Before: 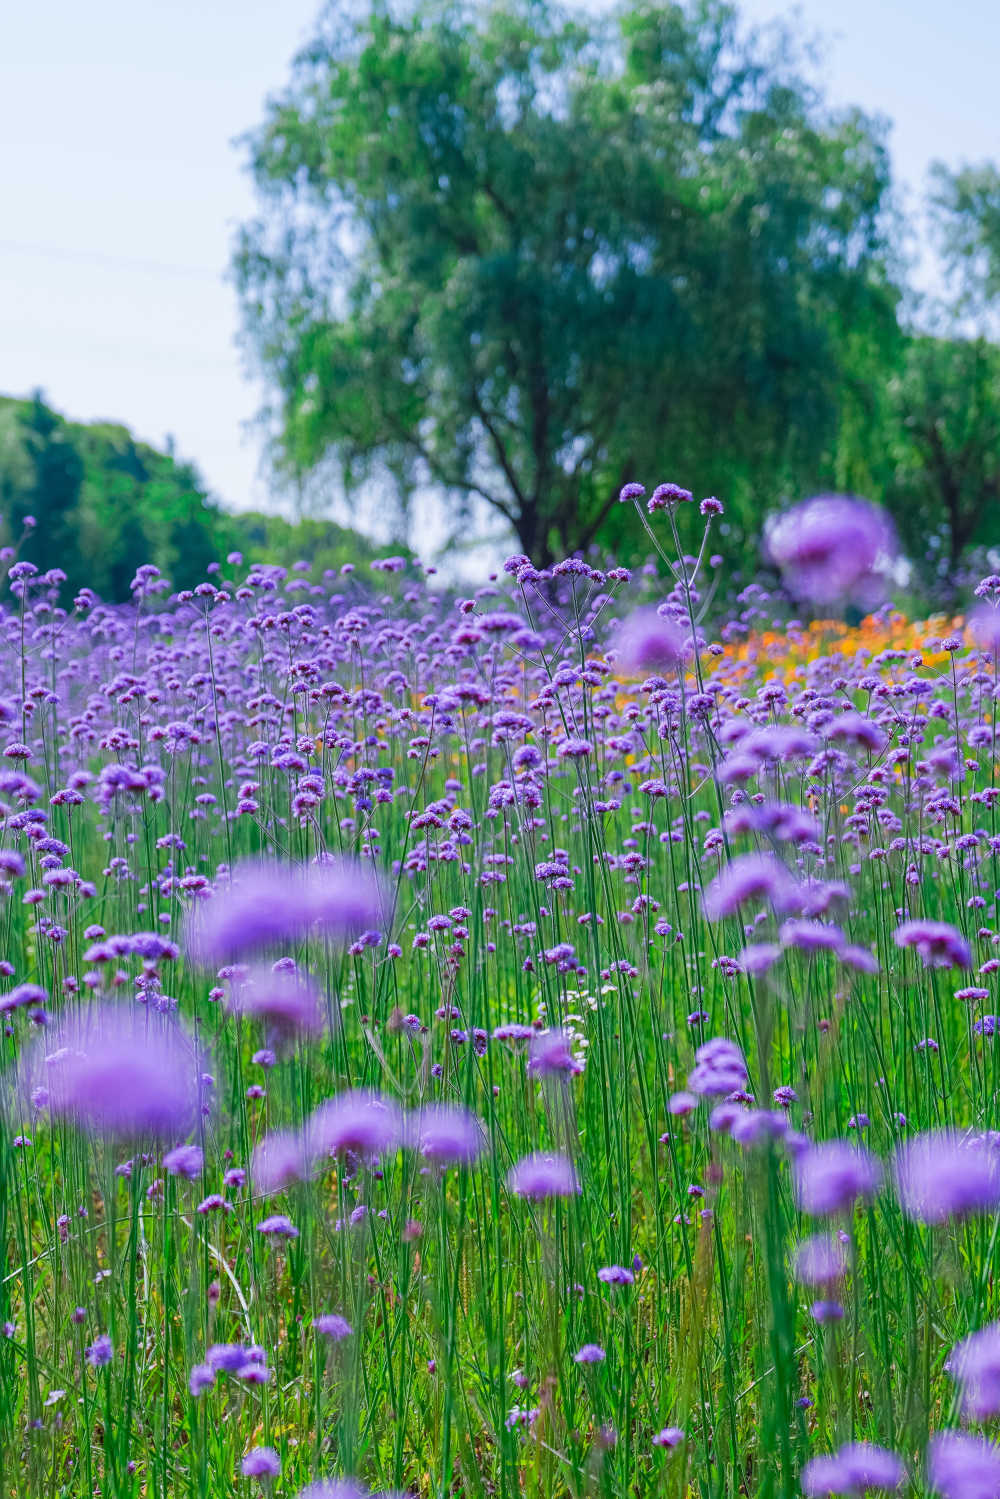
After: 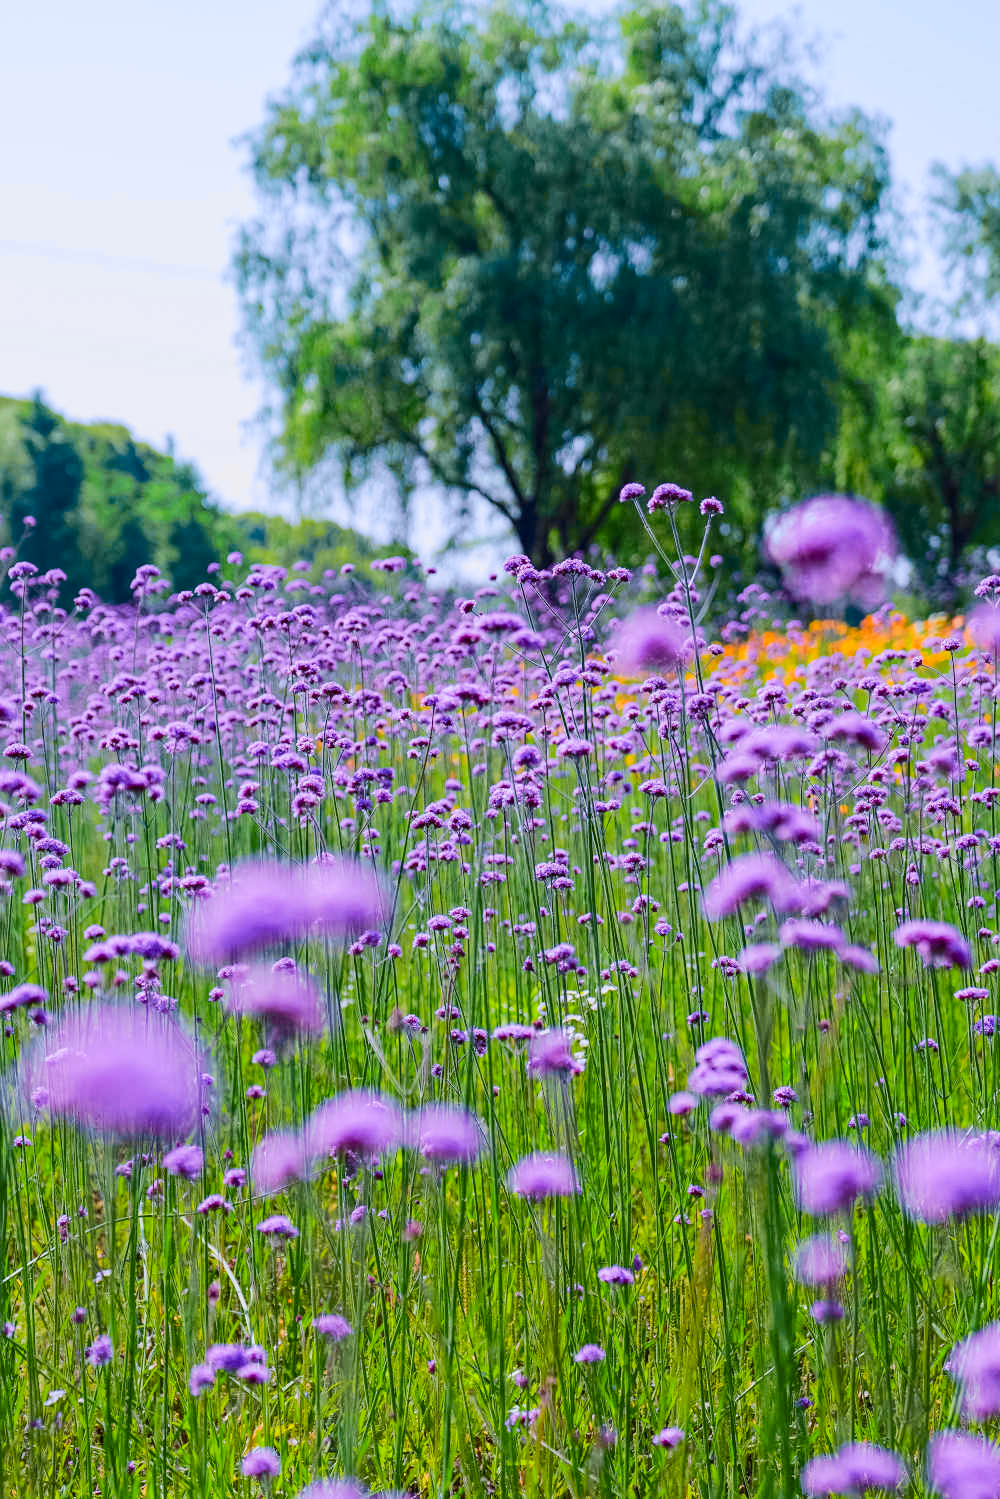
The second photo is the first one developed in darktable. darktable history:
tone curve: curves: ch0 [(0.017, 0) (0.107, 0.071) (0.295, 0.264) (0.447, 0.507) (0.54, 0.618) (0.733, 0.791) (0.879, 0.898) (1, 0.97)]; ch1 [(0, 0) (0.393, 0.415) (0.447, 0.448) (0.485, 0.497) (0.523, 0.515) (0.544, 0.55) (0.59, 0.609) (0.686, 0.686) (1, 1)]; ch2 [(0, 0) (0.369, 0.388) (0.449, 0.431) (0.499, 0.5) (0.521, 0.505) (0.53, 0.538) (0.579, 0.601) (0.669, 0.733) (1, 1)], color space Lab, independent channels, preserve colors none
haze removal: compatibility mode true, adaptive false
